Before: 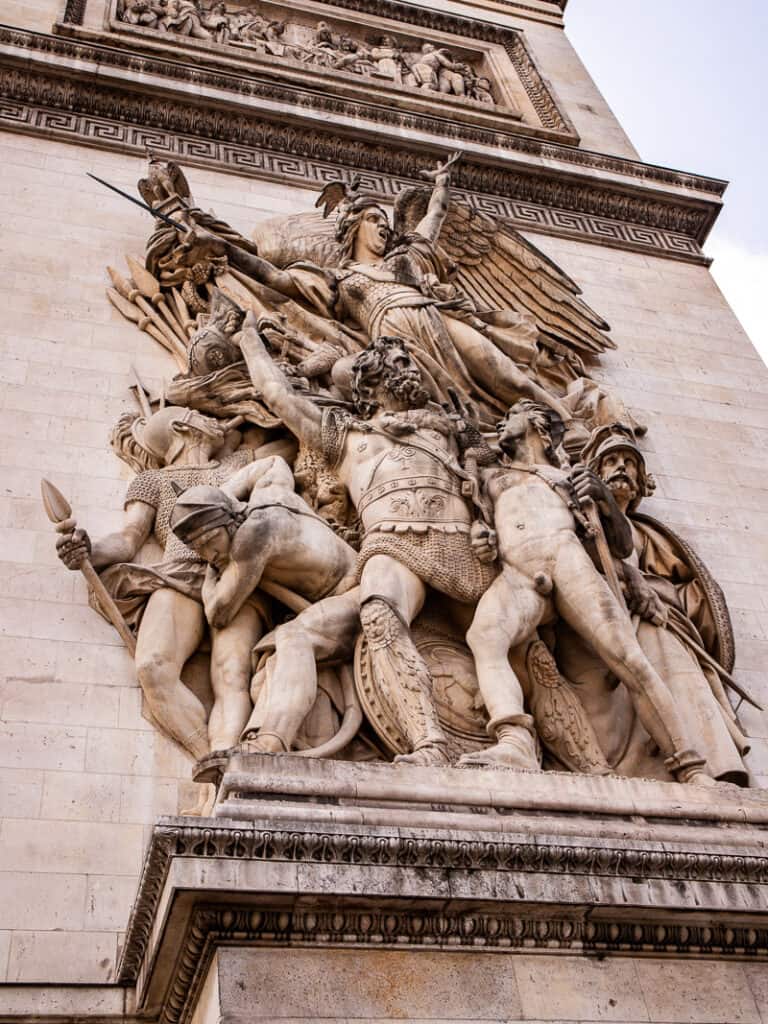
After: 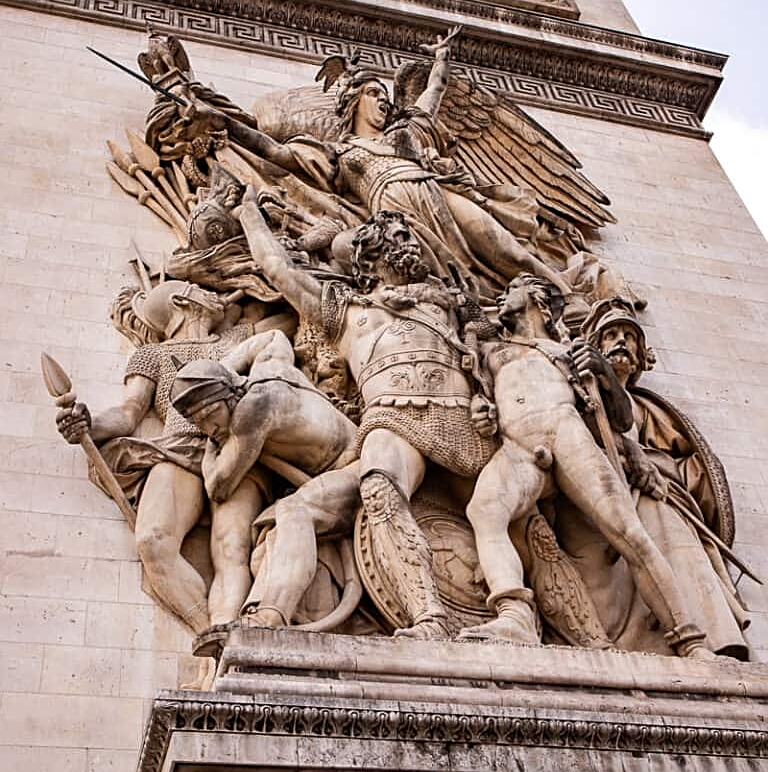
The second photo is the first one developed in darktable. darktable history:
sharpen: on, module defaults
tone equalizer: edges refinement/feathering 500, mask exposure compensation -1.57 EV, preserve details no
crop and rotate: top 12.314%, bottom 12.29%
